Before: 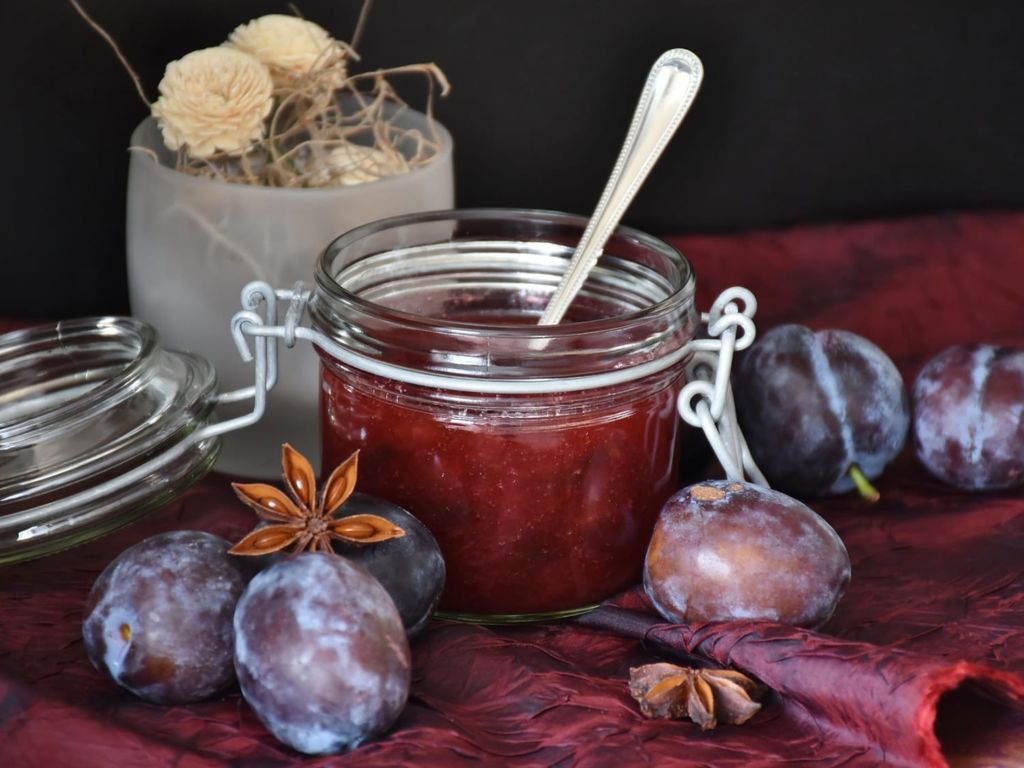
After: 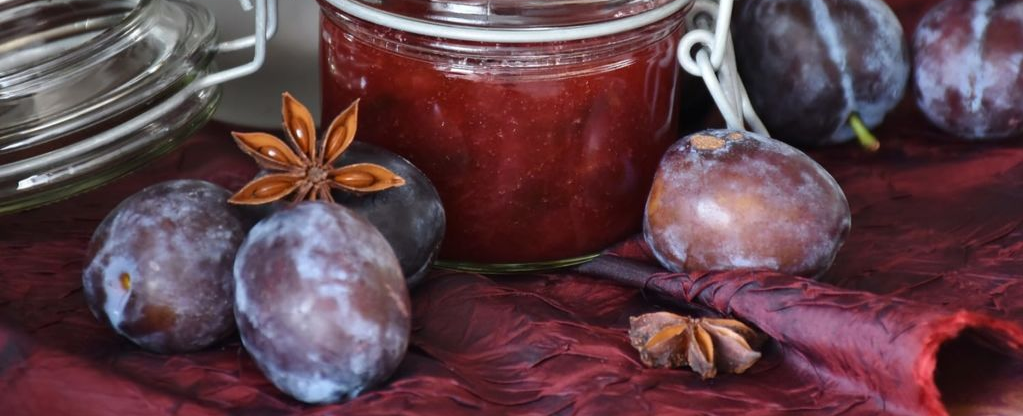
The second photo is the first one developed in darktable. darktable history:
crop and rotate: top 45.826%, right 0.076%
